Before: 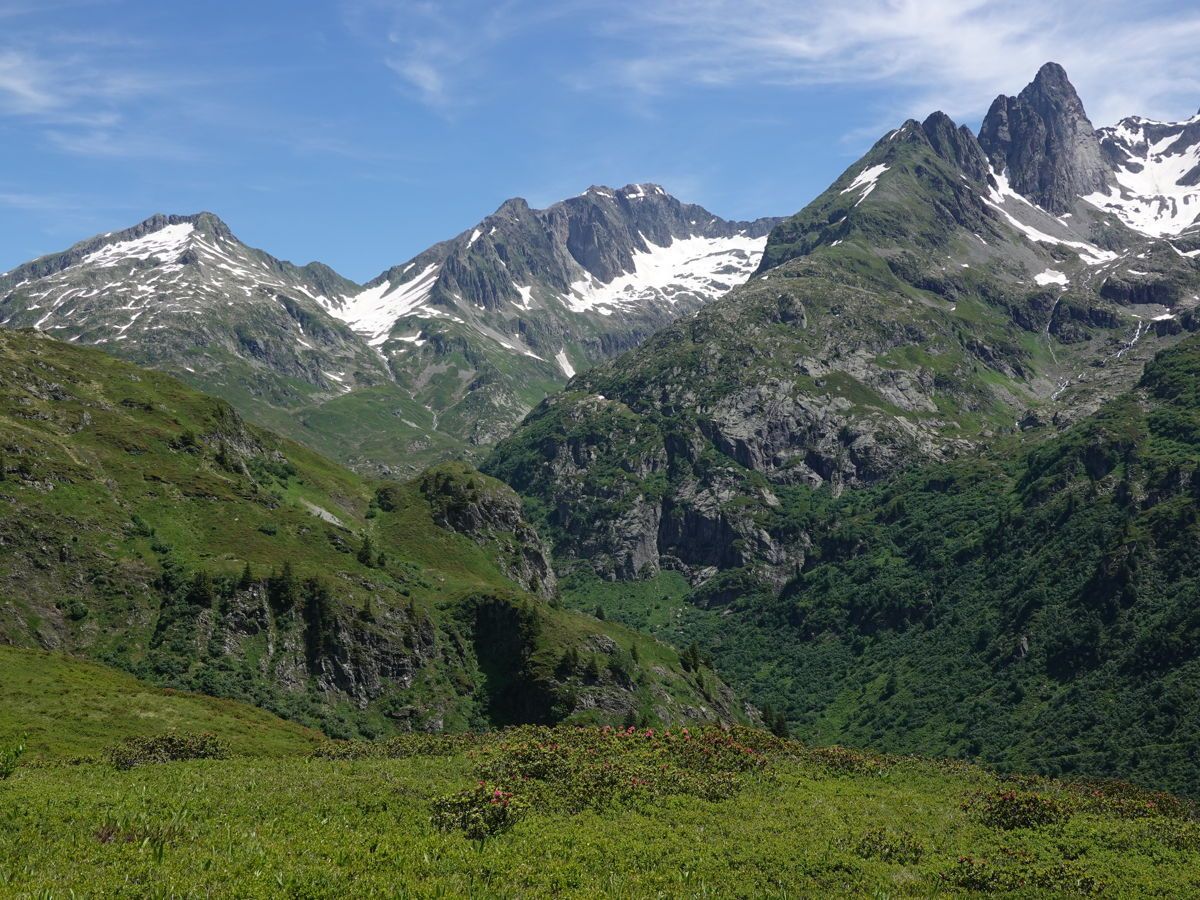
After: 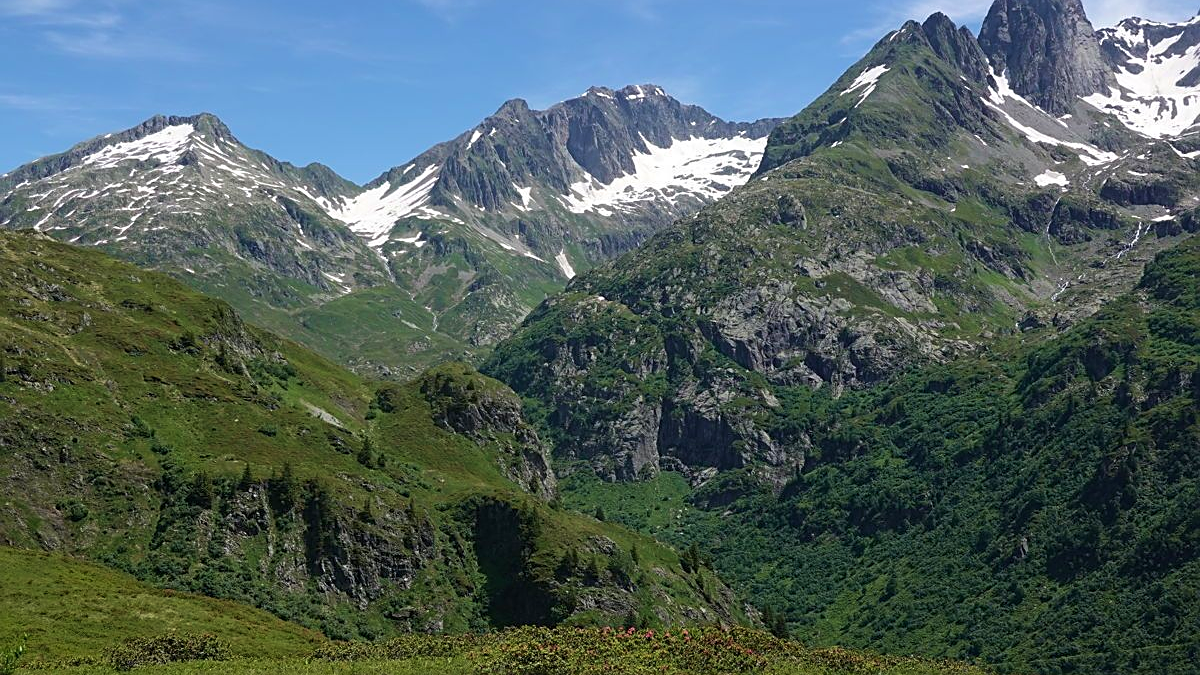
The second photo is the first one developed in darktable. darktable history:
sharpen: on, module defaults
crop: top 11.025%, bottom 13.893%
velvia: on, module defaults
